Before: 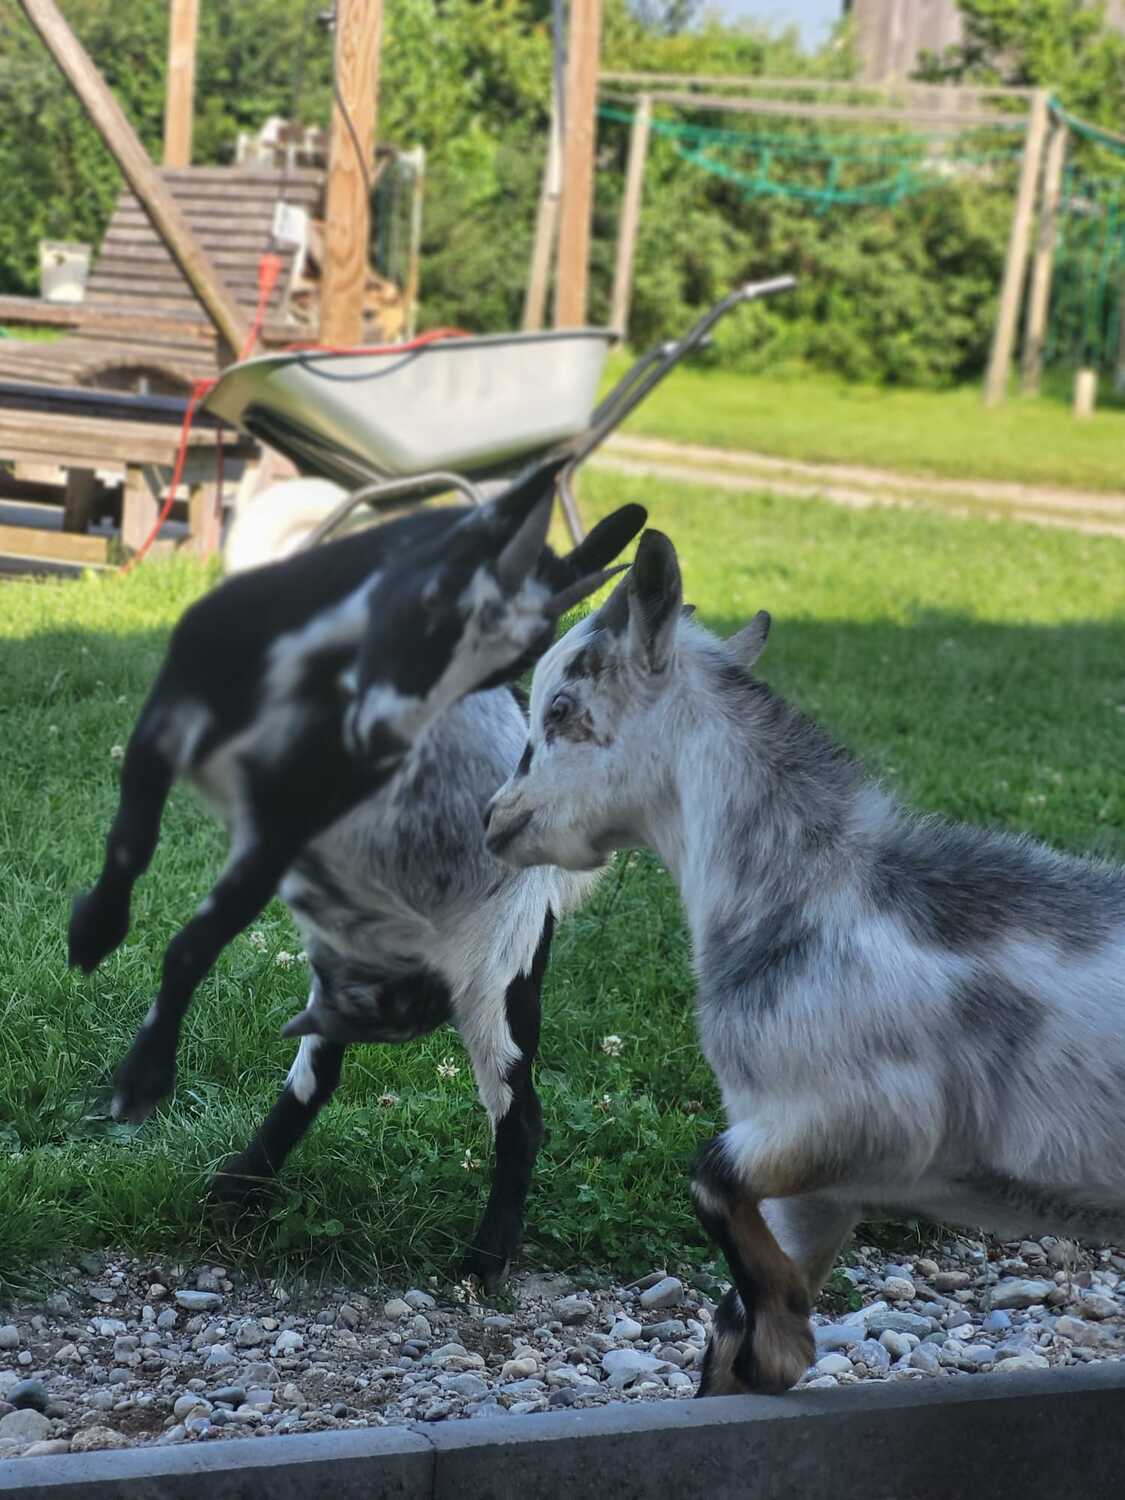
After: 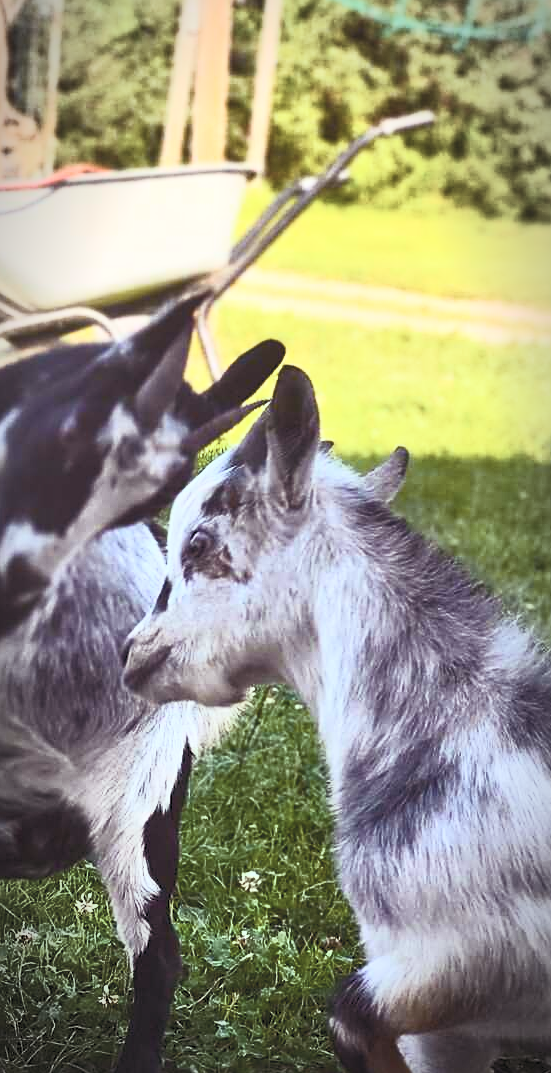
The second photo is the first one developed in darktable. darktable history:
vignetting: automatic ratio true, unbound false
color balance rgb: shadows lift › chroma 6.327%, shadows lift › hue 303.61°, power › chroma 1.573%, power › hue 28.78°, perceptual saturation grading › global saturation 23.84%, perceptual saturation grading › highlights -24.237%, perceptual saturation grading › mid-tones 23.783%, perceptual saturation grading › shadows 39.166%, global vibrance 50.107%
tone curve: curves: ch0 [(0, 0) (0.003, 0.005) (0.011, 0.019) (0.025, 0.04) (0.044, 0.064) (0.069, 0.095) (0.1, 0.129) (0.136, 0.169) (0.177, 0.207) (0.224, 0.247) (0.277, 0.298) (0.335, 0.354) (0.399, 0.416) (0.468, 0.478) (0.543, 0.553) (0.623, 0.634) (0.709, 0.709) (0.801, 0.817) (0.898, 0.912) (1, 1)], color space Lab, independent channels, preserve colors none
shadows and highlights: shadows 25.39, highlights -23.46
exposure: black level correction 0, exposure 0 EV, compensate highlight preservation false
sharpen: on, module defaults
contrast brightness saturation: contrast 0.584, brightness 0.572, saturation -0.33
crop: left 32.224%, top 10.94%, right 18.785%, bottom 17.527%
